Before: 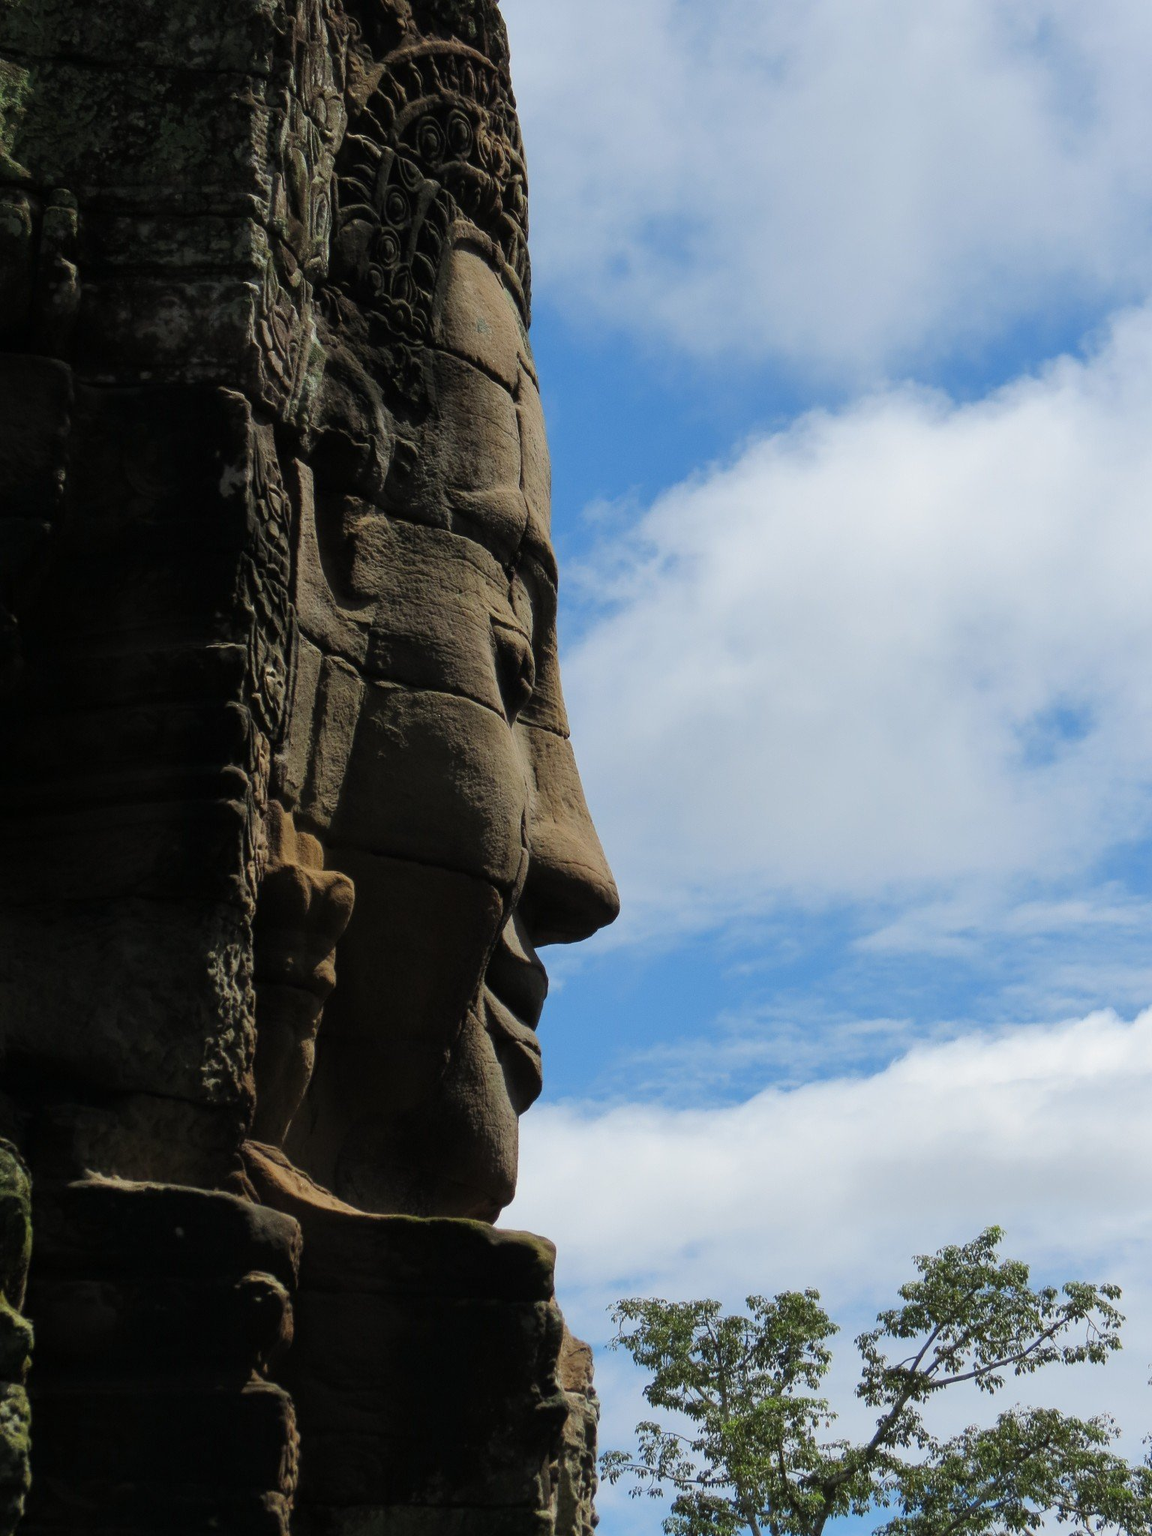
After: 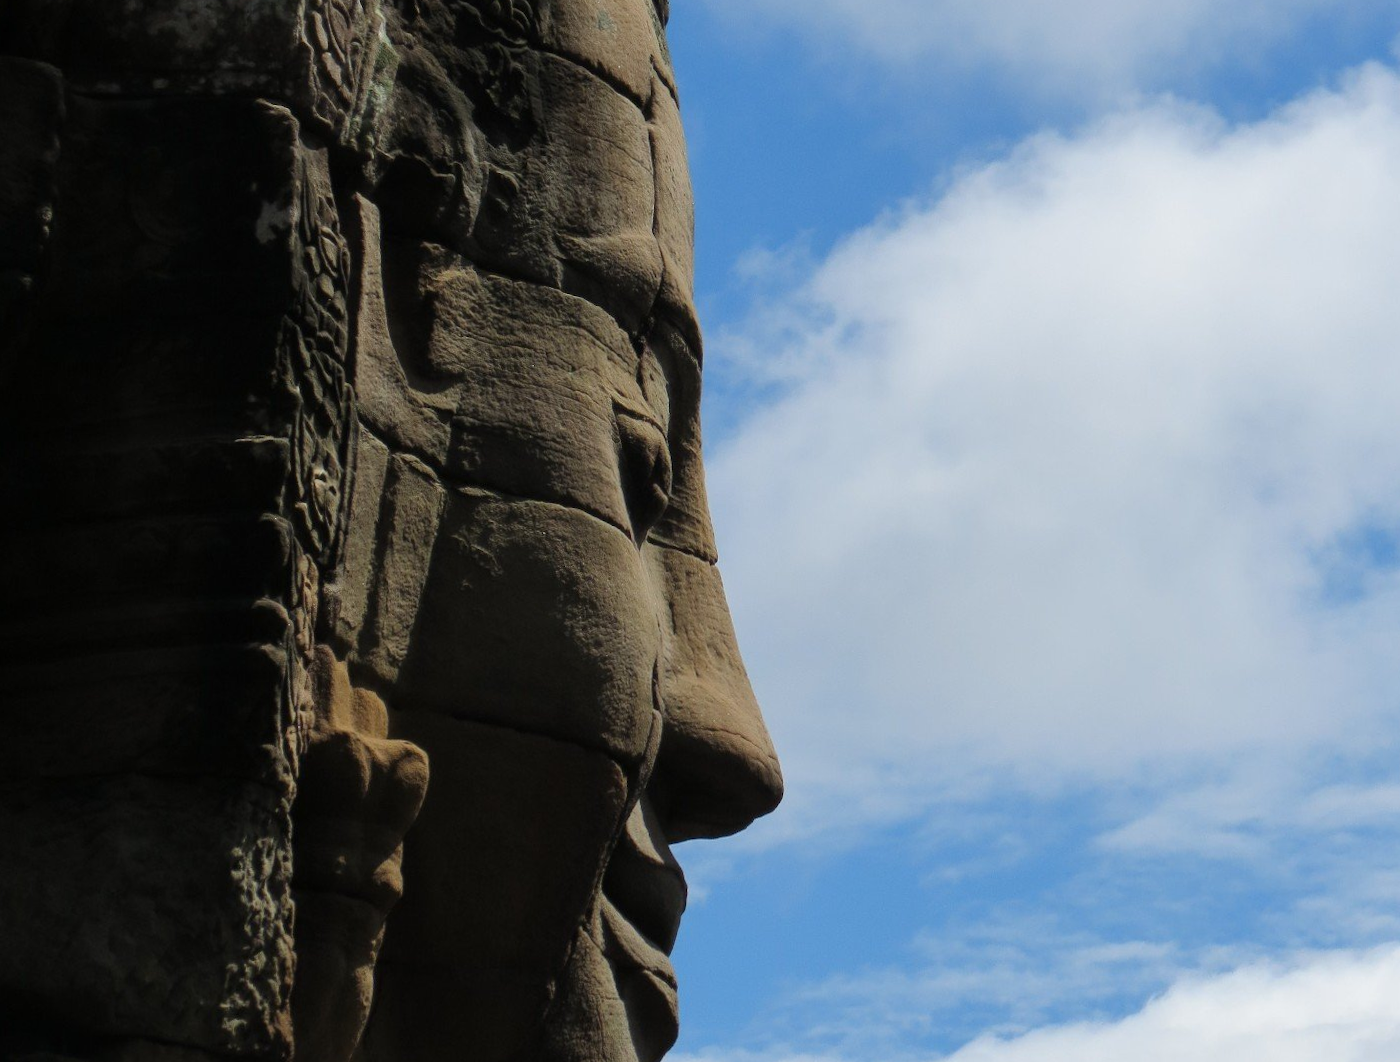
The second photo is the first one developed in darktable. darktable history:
crop: left 1.744%, top 19.225%, right 5.069%, bottom 28.357%
rotate and perspective: rotation 0.226°, lens shift (vertical) -0.042, crop left 0.023, crop right 0.982, crop top 0.006, crop bottom 0.994
